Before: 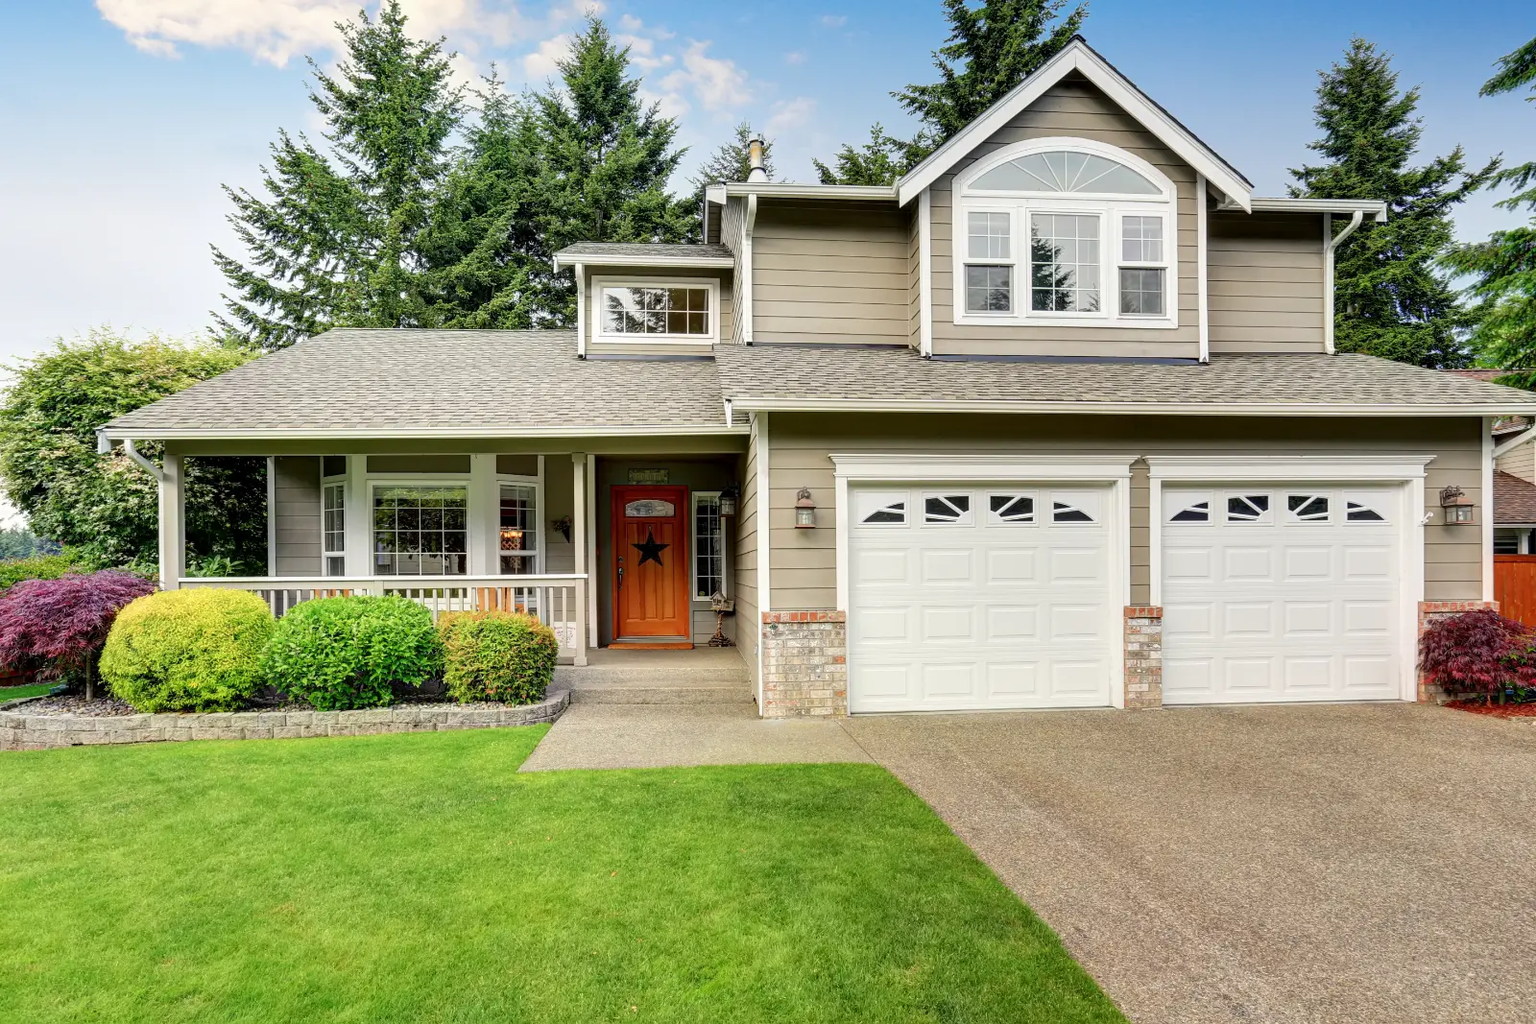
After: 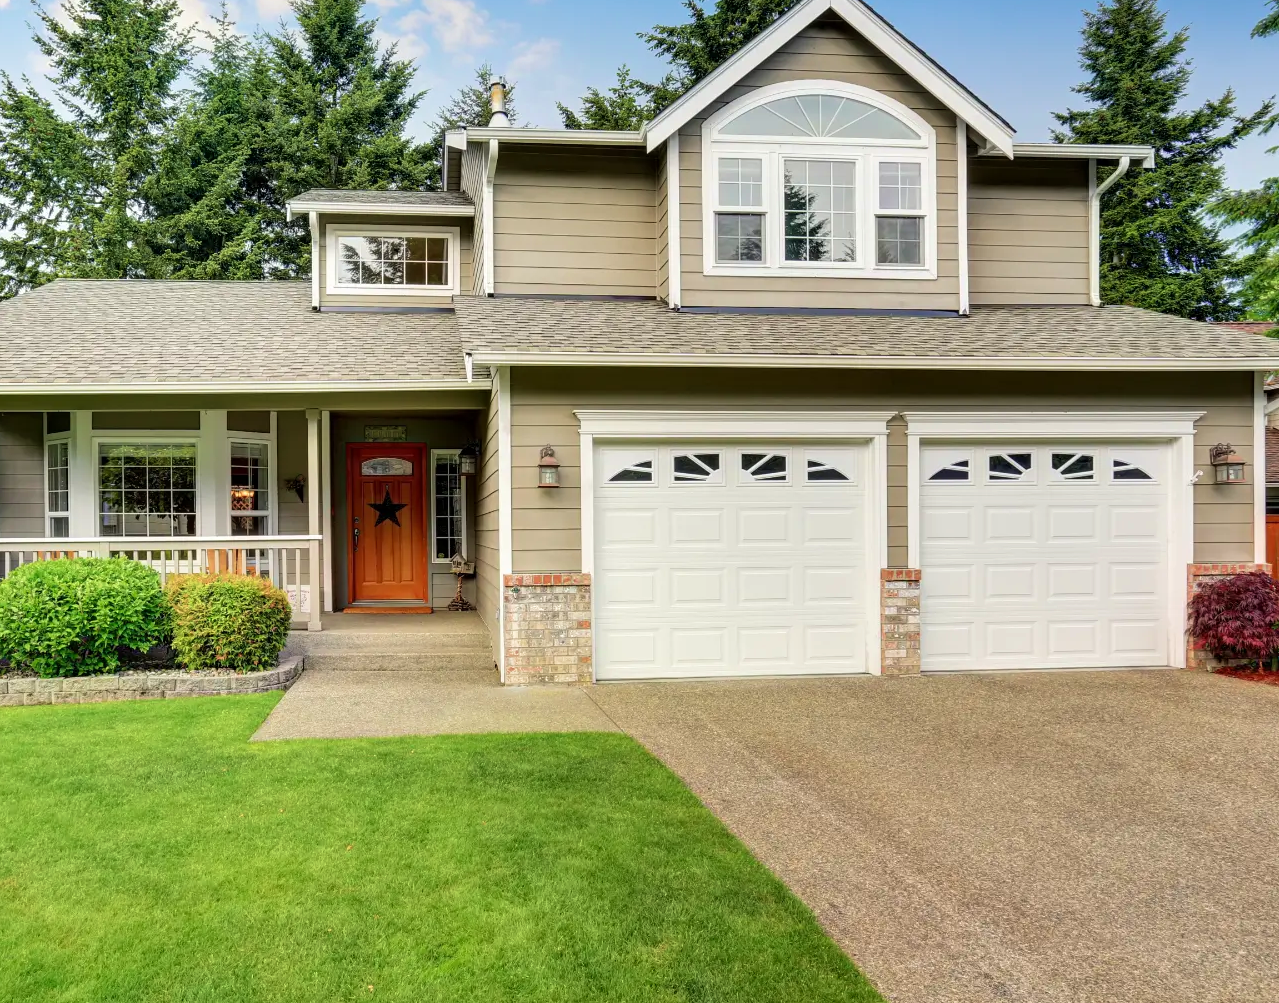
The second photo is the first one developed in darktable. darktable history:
velvia: on, module defaults
crop and rotate: left 18.162%, top 5.956%, right 1.854%
